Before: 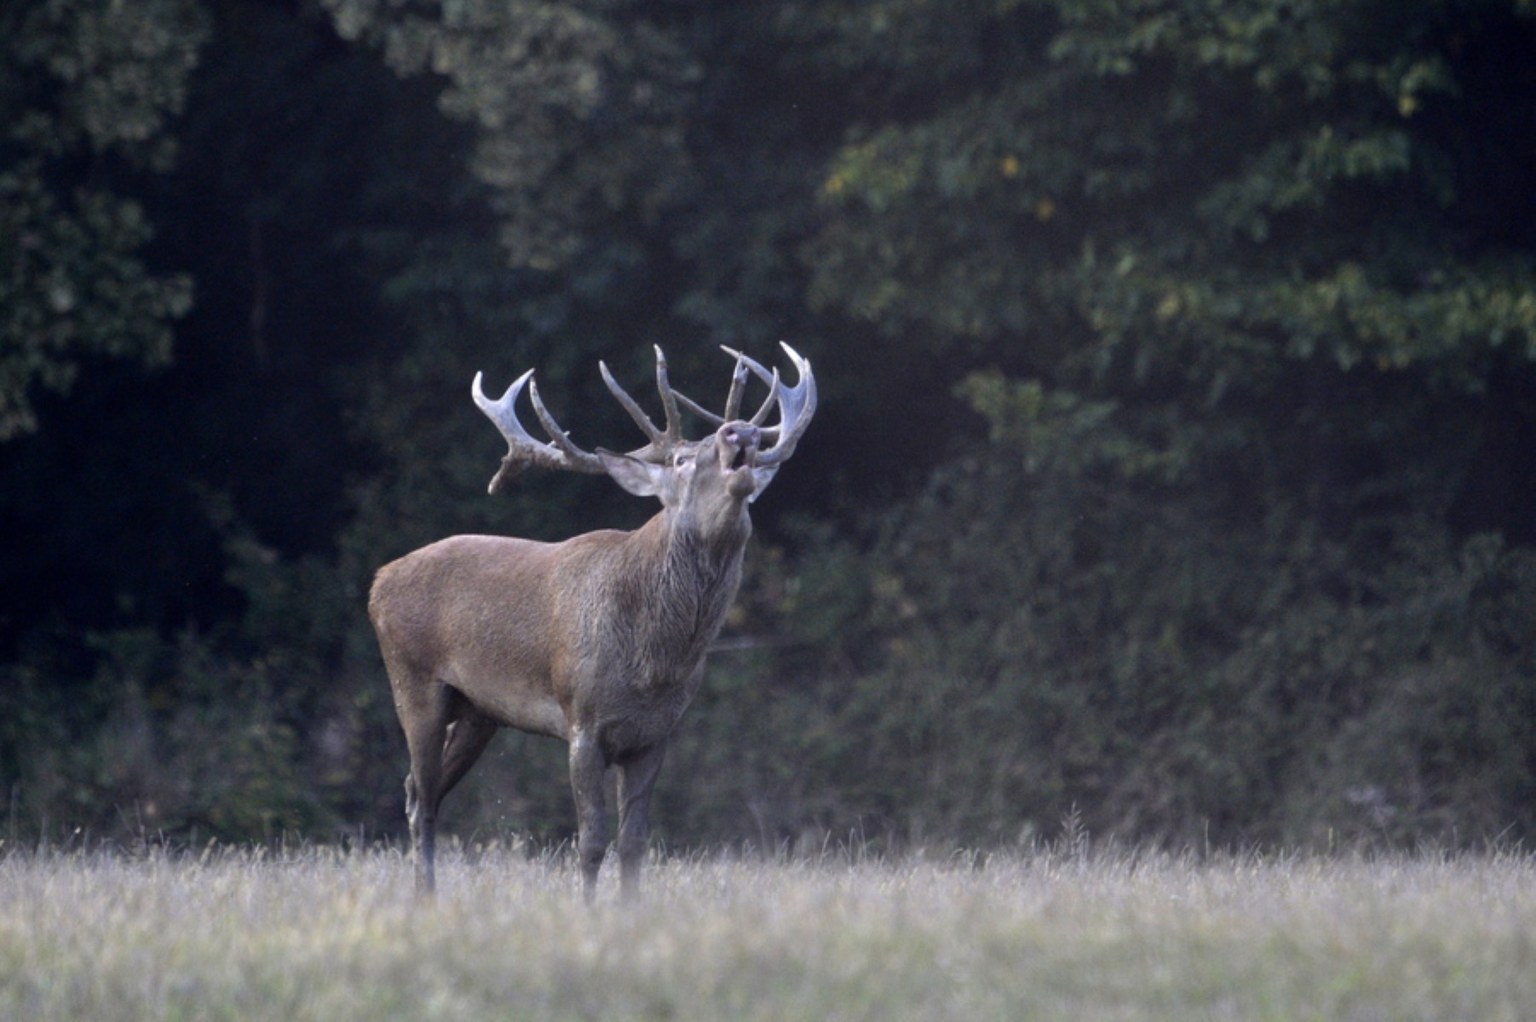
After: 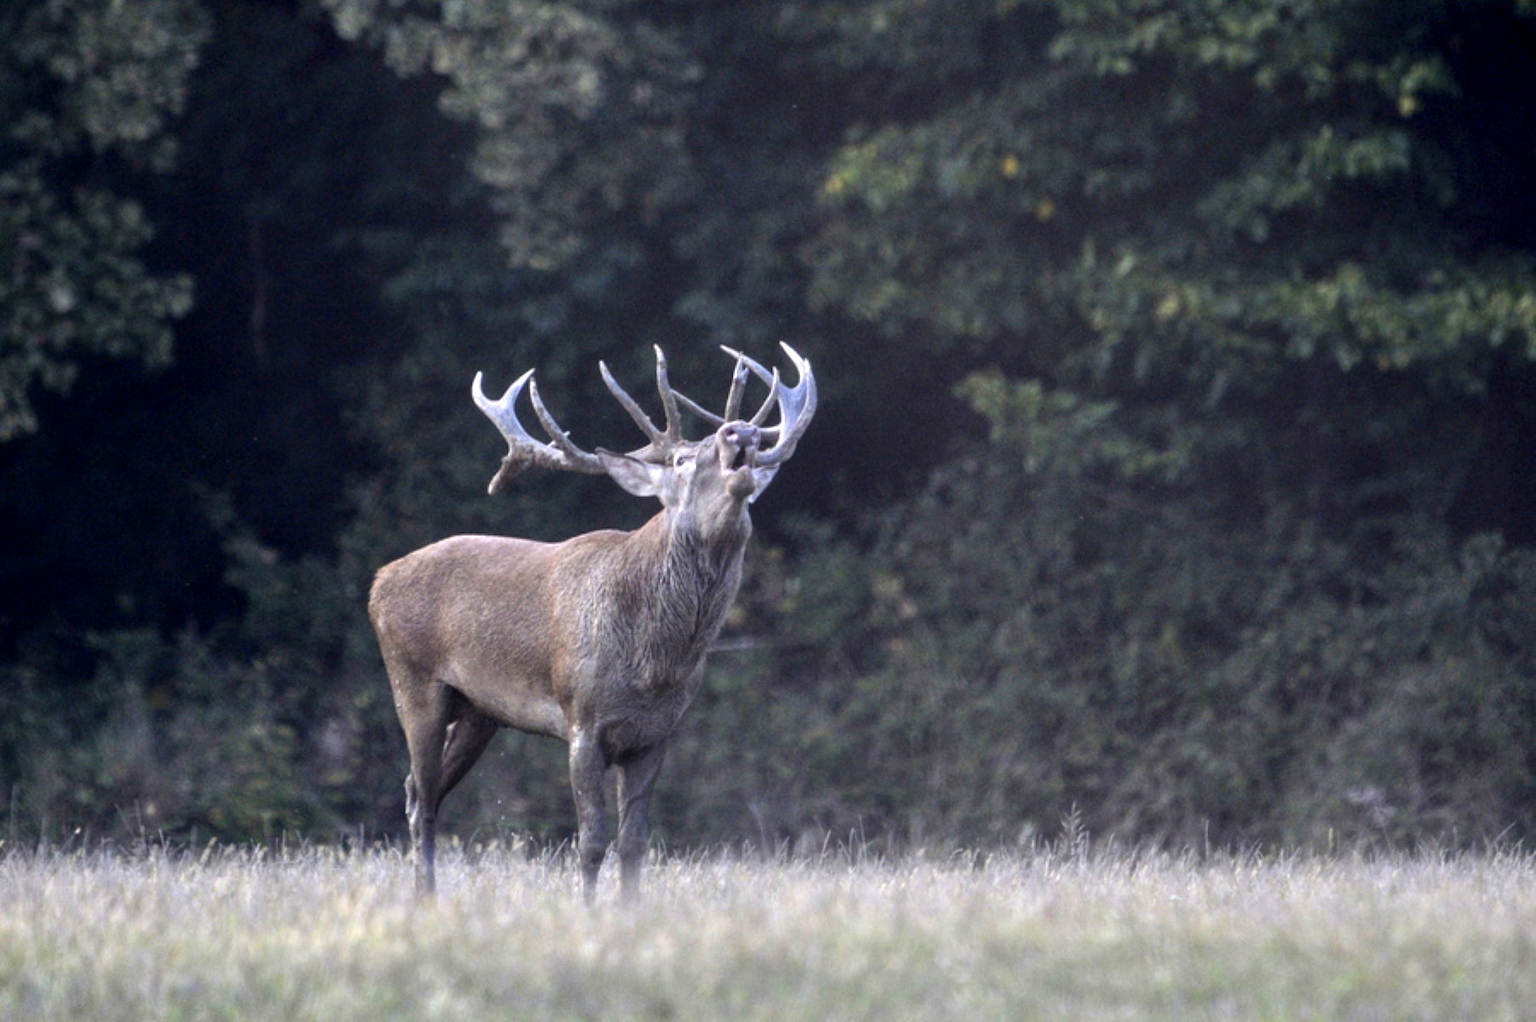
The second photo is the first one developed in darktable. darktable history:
local contrast: on, module defaults
levels: levels [0, 0.43, 0.859]
